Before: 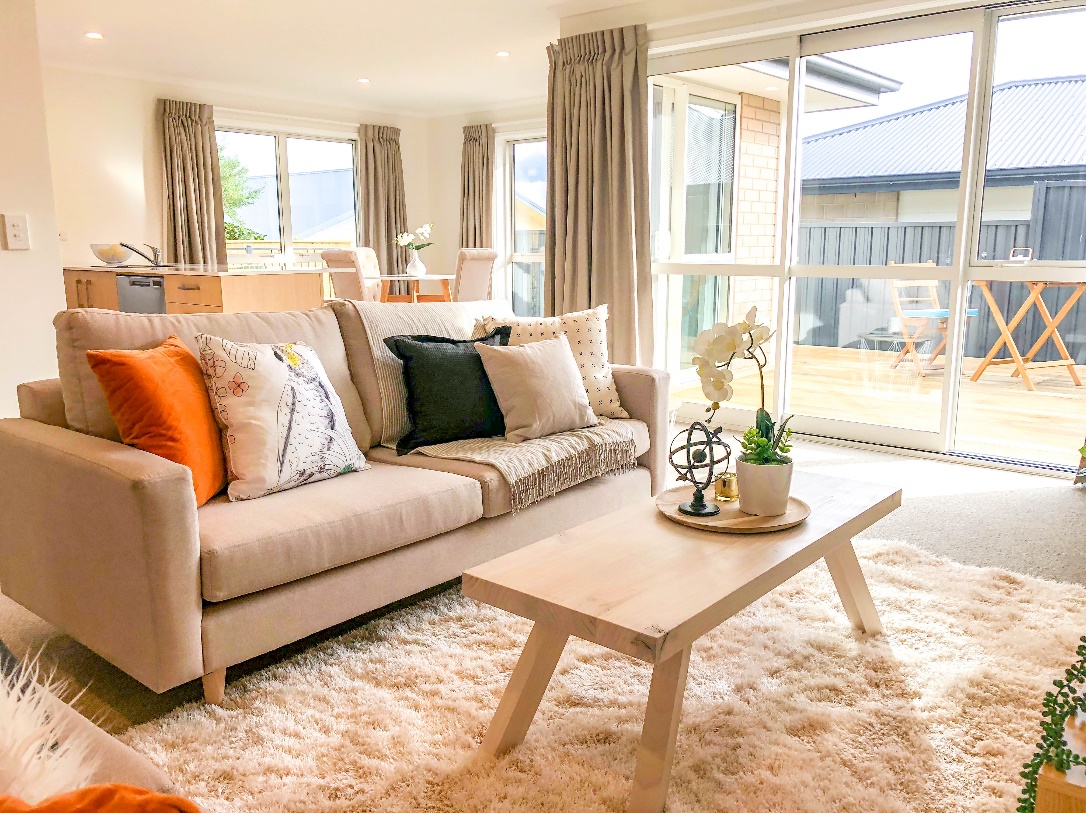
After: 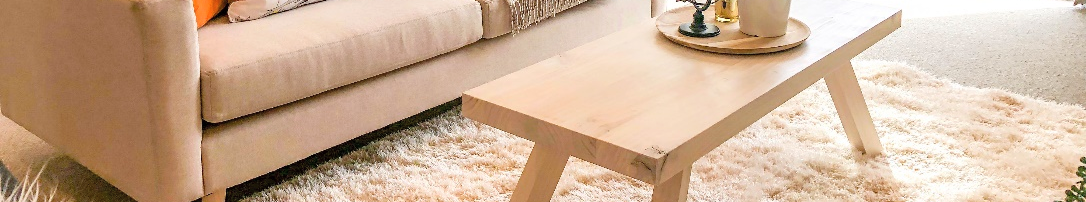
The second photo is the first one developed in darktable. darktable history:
contrast brightness saturation: contrast 0.049, brightness 0.068, saturation 0.013
crop and rotate: top 59.056%, bottom 16.093%
